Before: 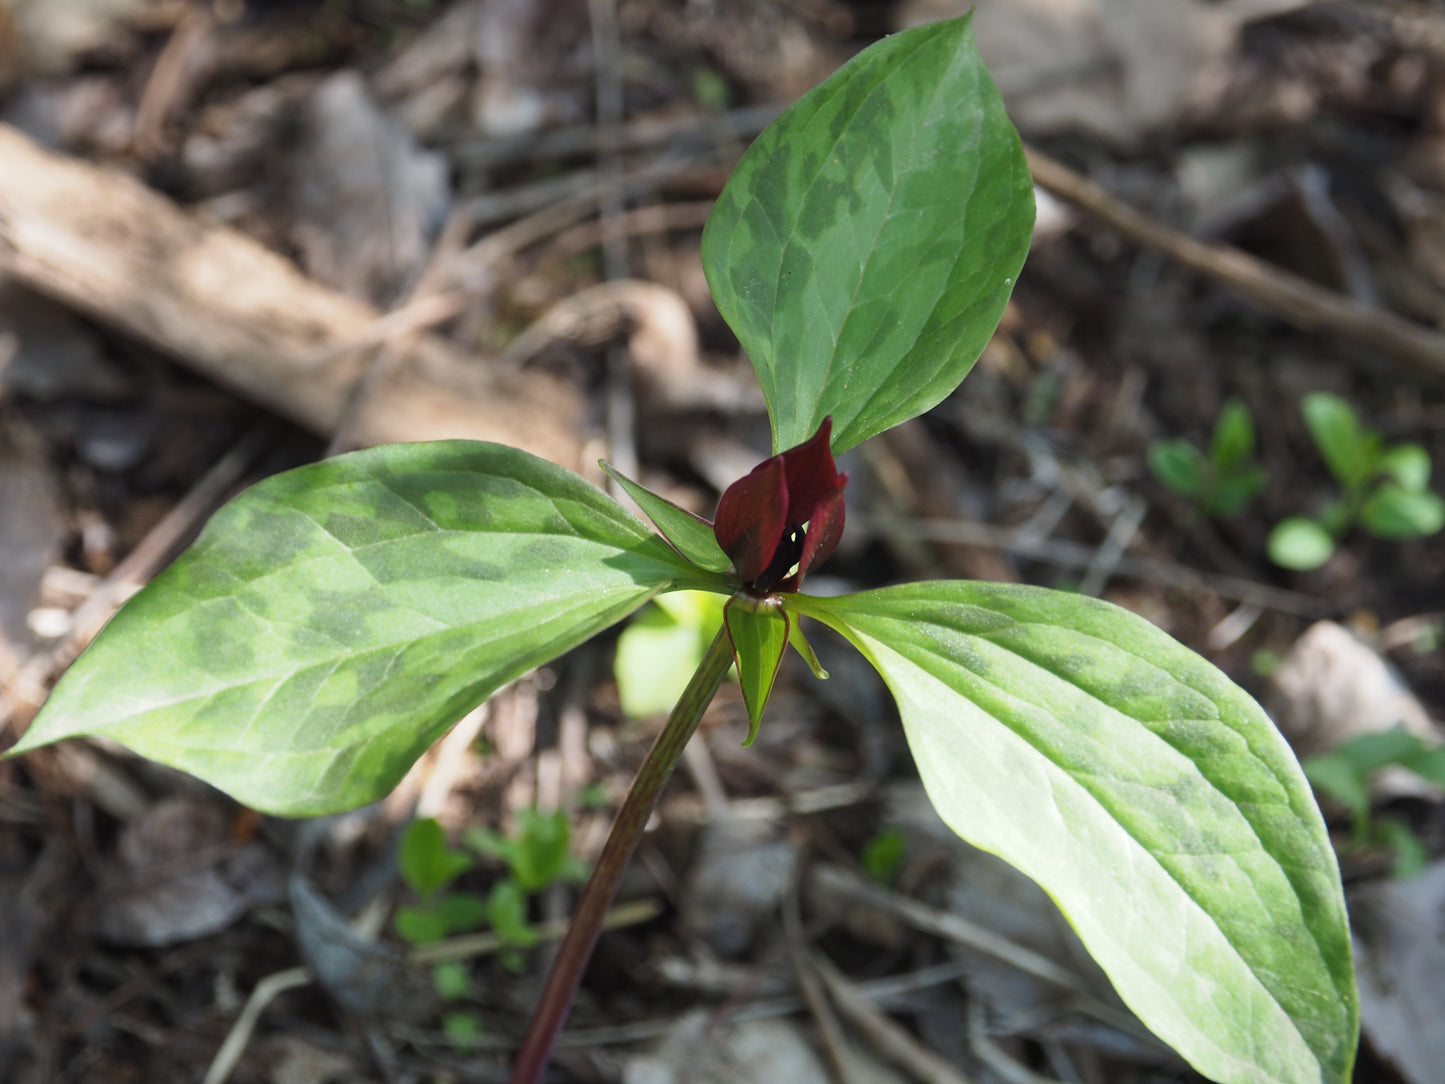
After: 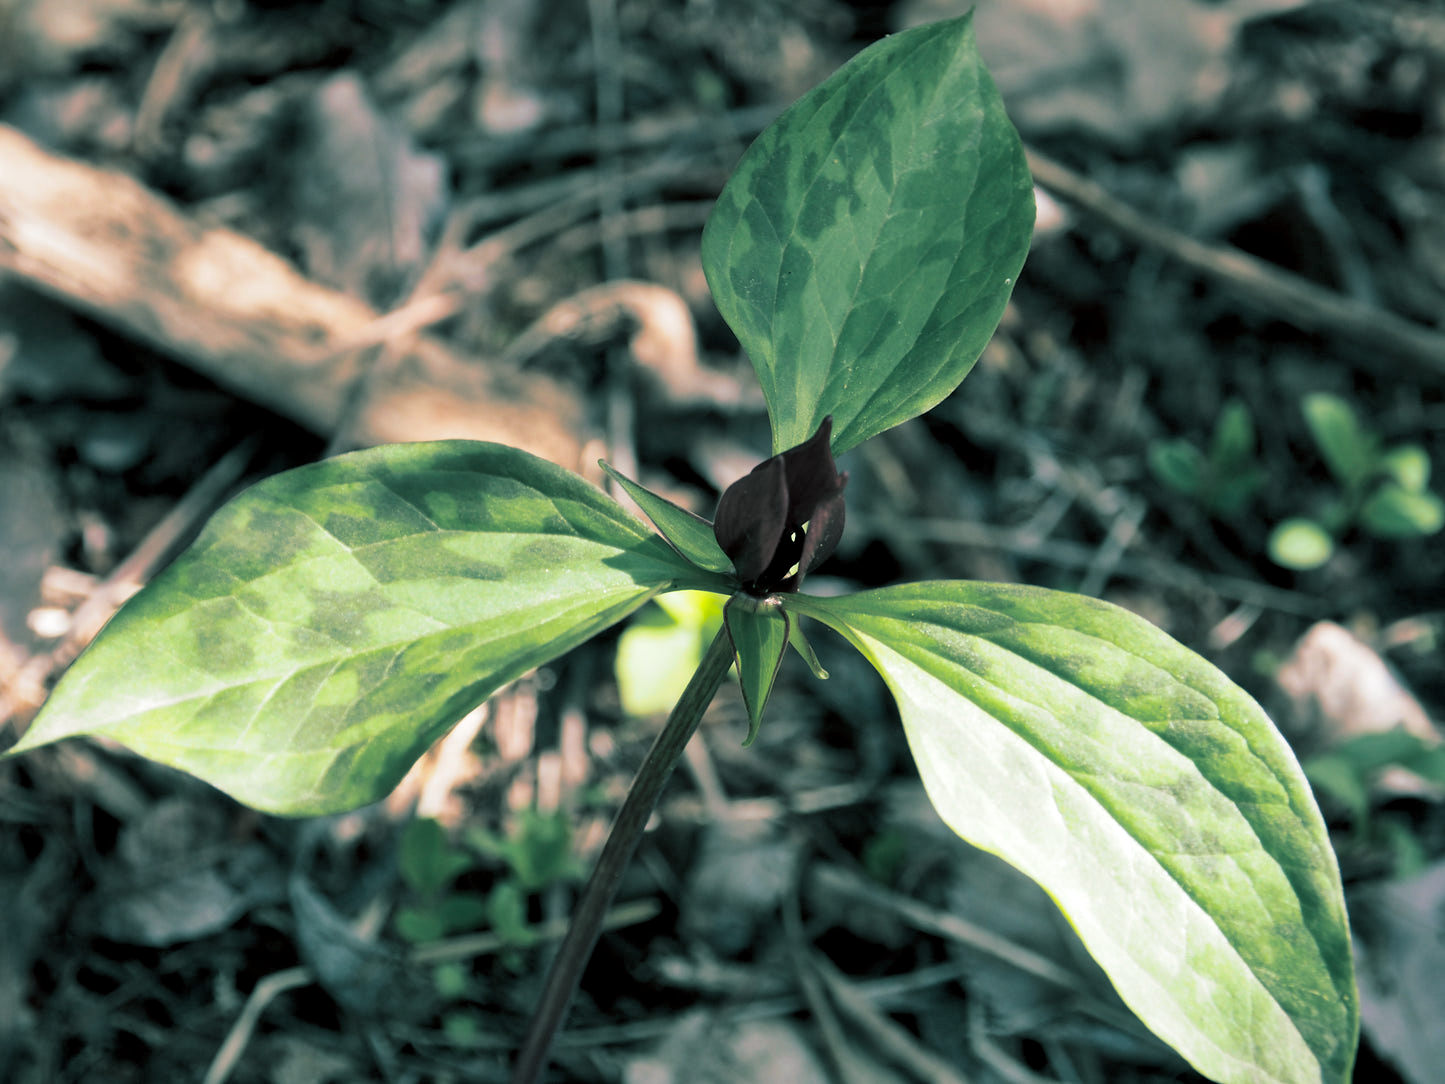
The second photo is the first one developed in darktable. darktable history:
local contrast: mode bilateral grid, contrast 20, coarseness 50, detail 120%, midtone range 0.2
exposure: black level correction 0.007, exposure 0.093 EV, compensate highlight preservation false
rgb levels: mode RGB, independent channels, levels [[0, 0.5, 1], [0, 0.521, 1], [0, 0.536, 1]]
split-toning: shadows › hue 183.6°, shadows › saturation 0.52, highlights › hue 0°, highlights › saturation 0
